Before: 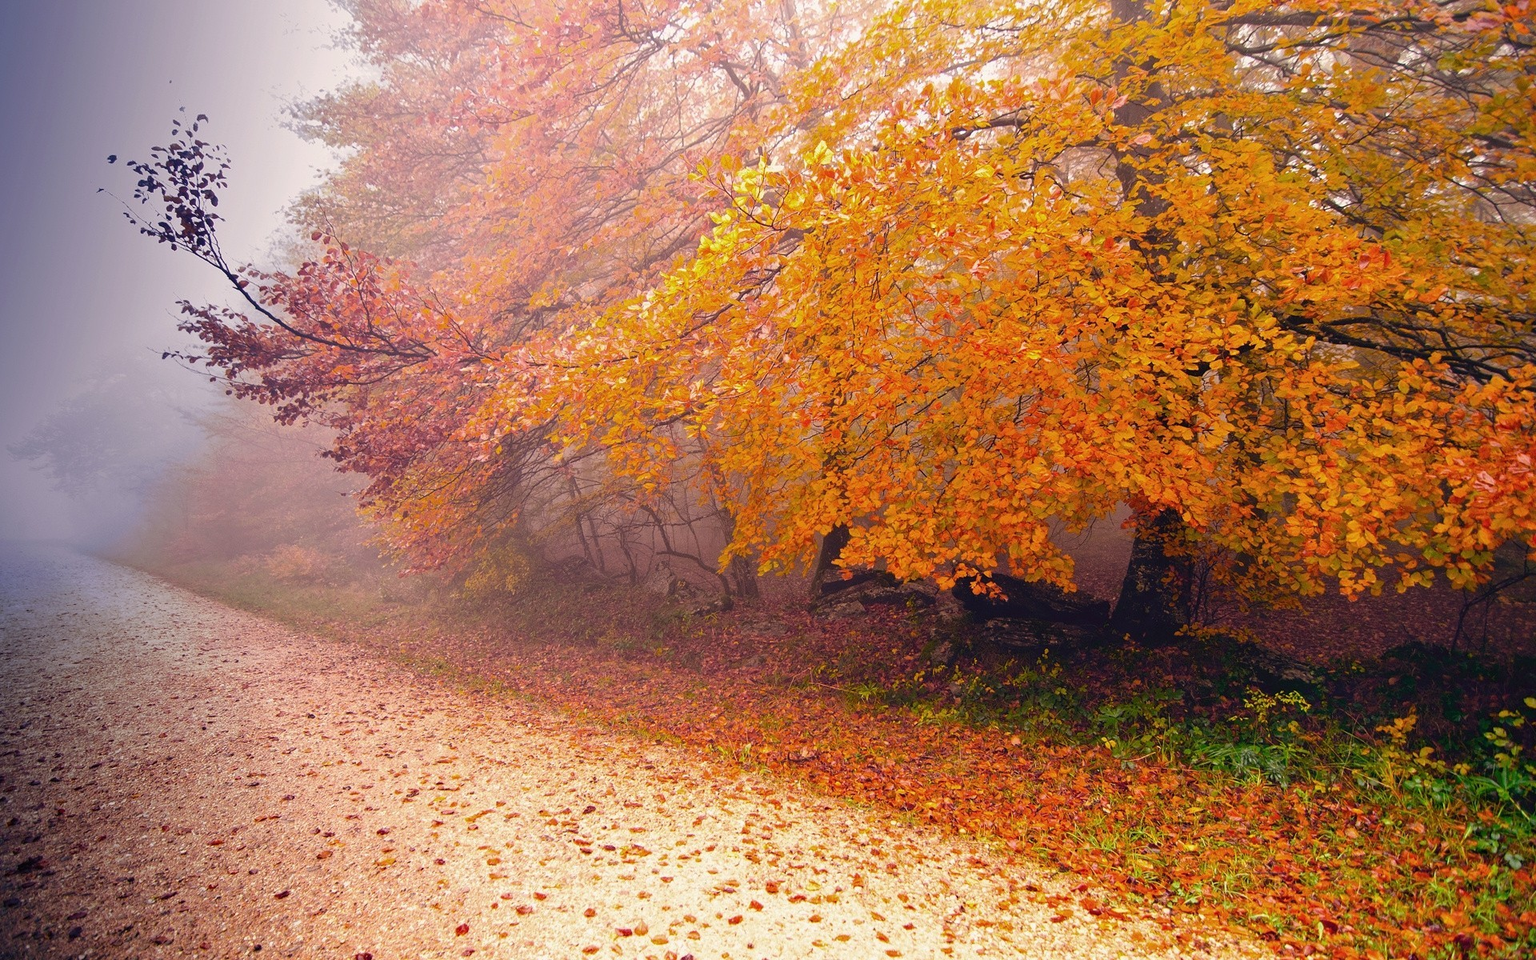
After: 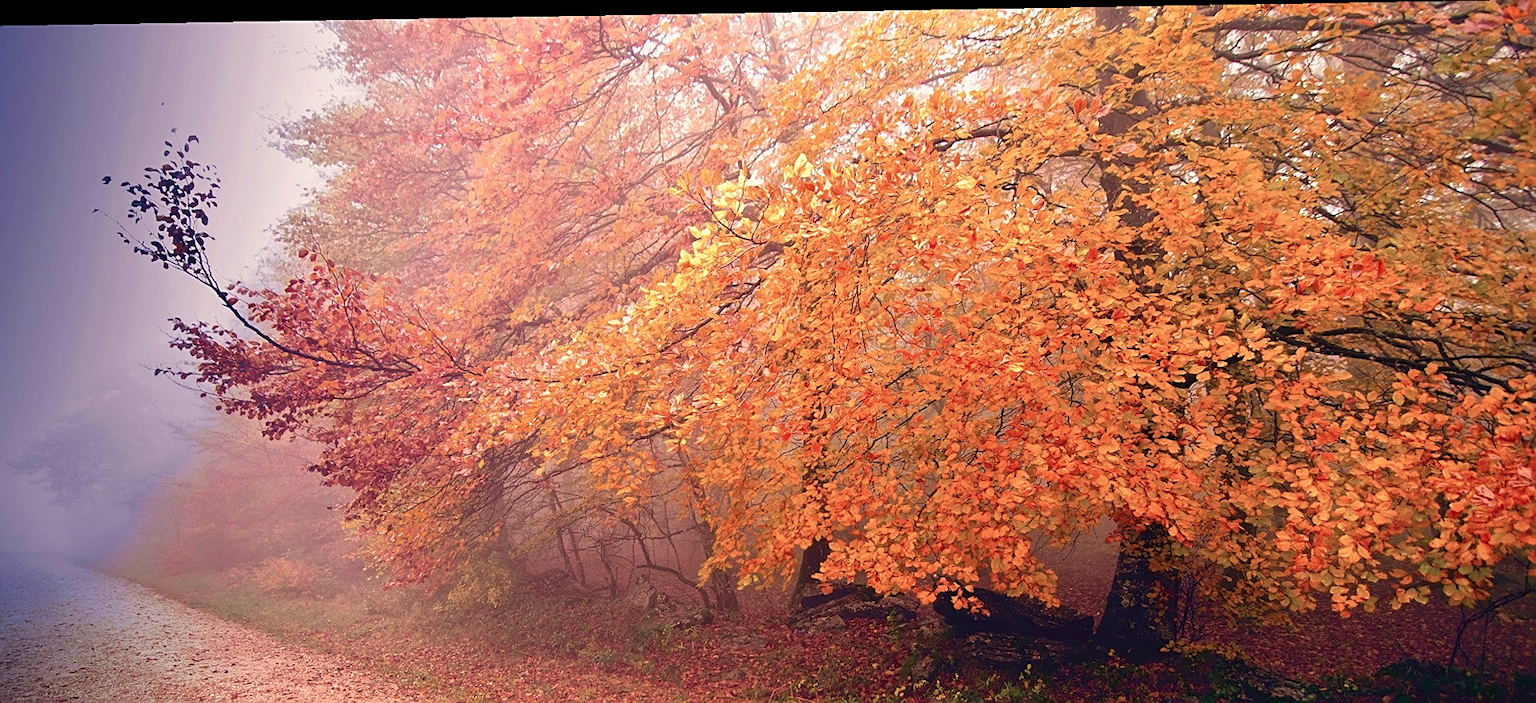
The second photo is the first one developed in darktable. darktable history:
crop: bottom 28.576%
color zones: curves: ch0 [(0, 0.473) (0.001, 0.473) (0.226, 0.548) (0.4, 0.589) (0.525, 0.54) (0.728, 0.403) (0.999, 0.473) (1, 0.473)]; ch1 [(0, 0.619) (0.001, 0.619) (0.234, 0.388) (0.4, 0.372) (0.528, 0.422) (0.732, 0.53) (0.999, 0.619) (1, 0.619)]; ch2 [(0, 0.547) (0.001, 0.547) (0.226, 0.45) (0.4, 0.525) (0.525, 0.585) (0.8, 0.511) (0.999, 0.547) (1, 0.547)]
rotate and perspective: lens shift (horizontal) -0.055, automatic cropping off
velvia: strength 29%
sharpen: on, module defaults
